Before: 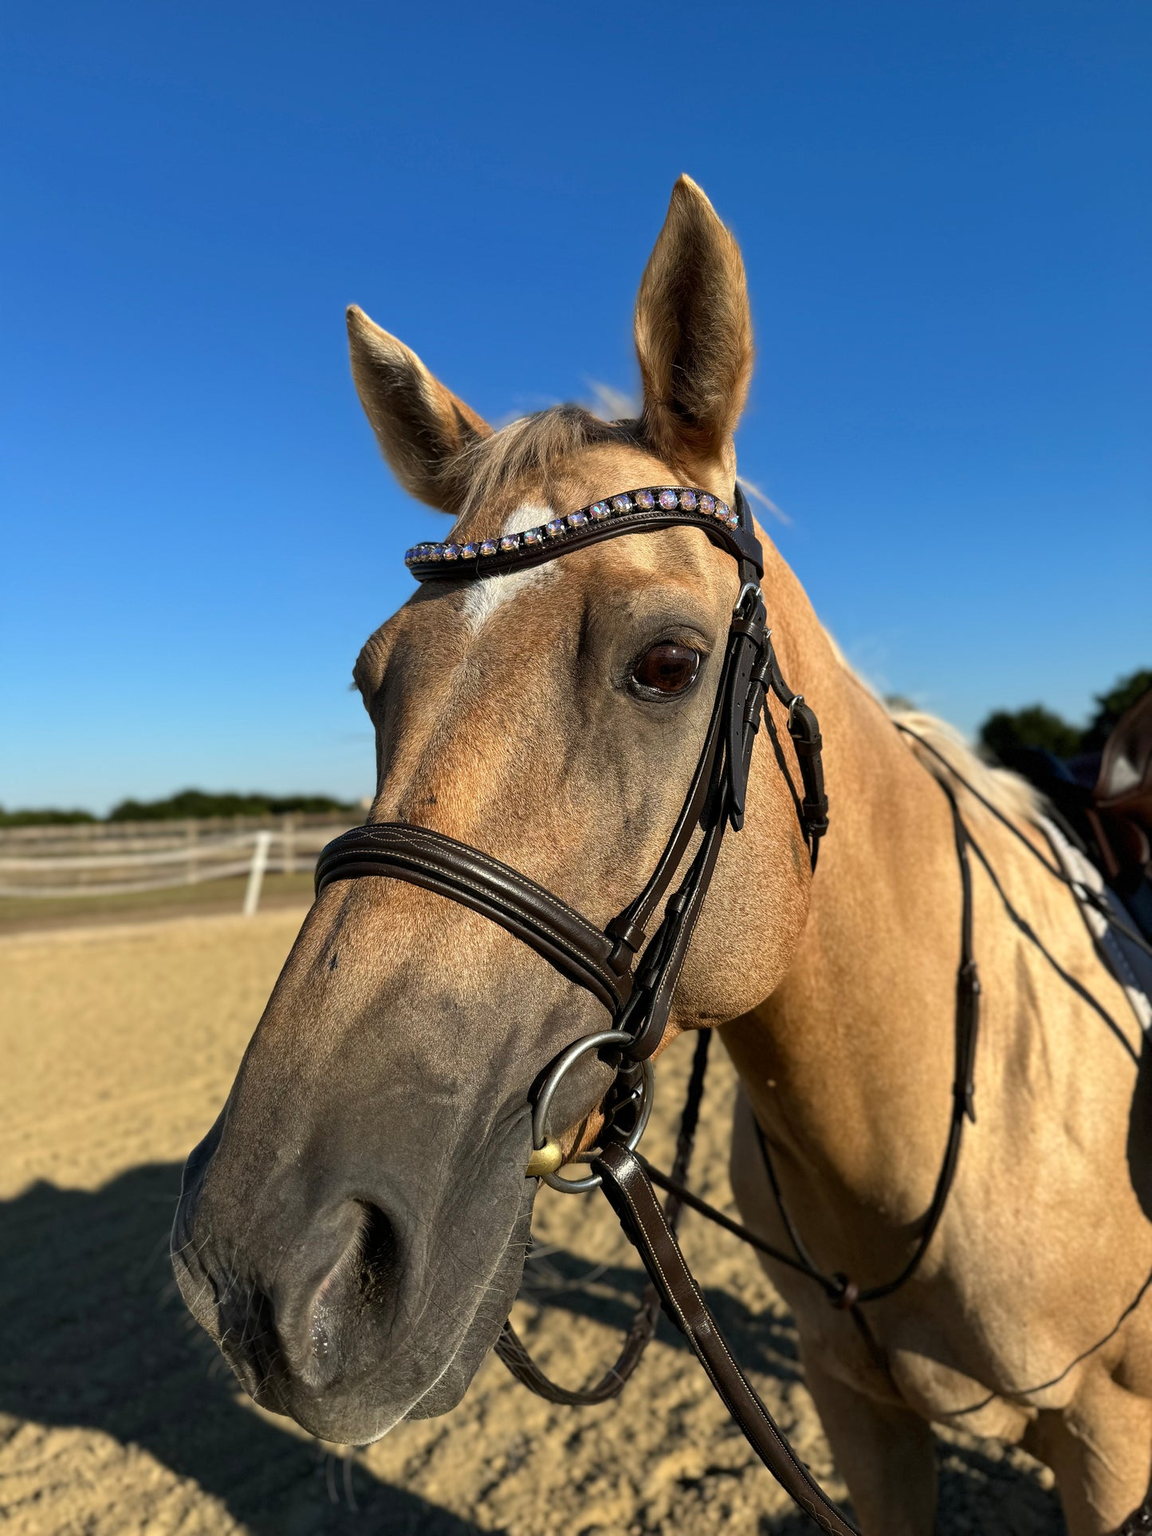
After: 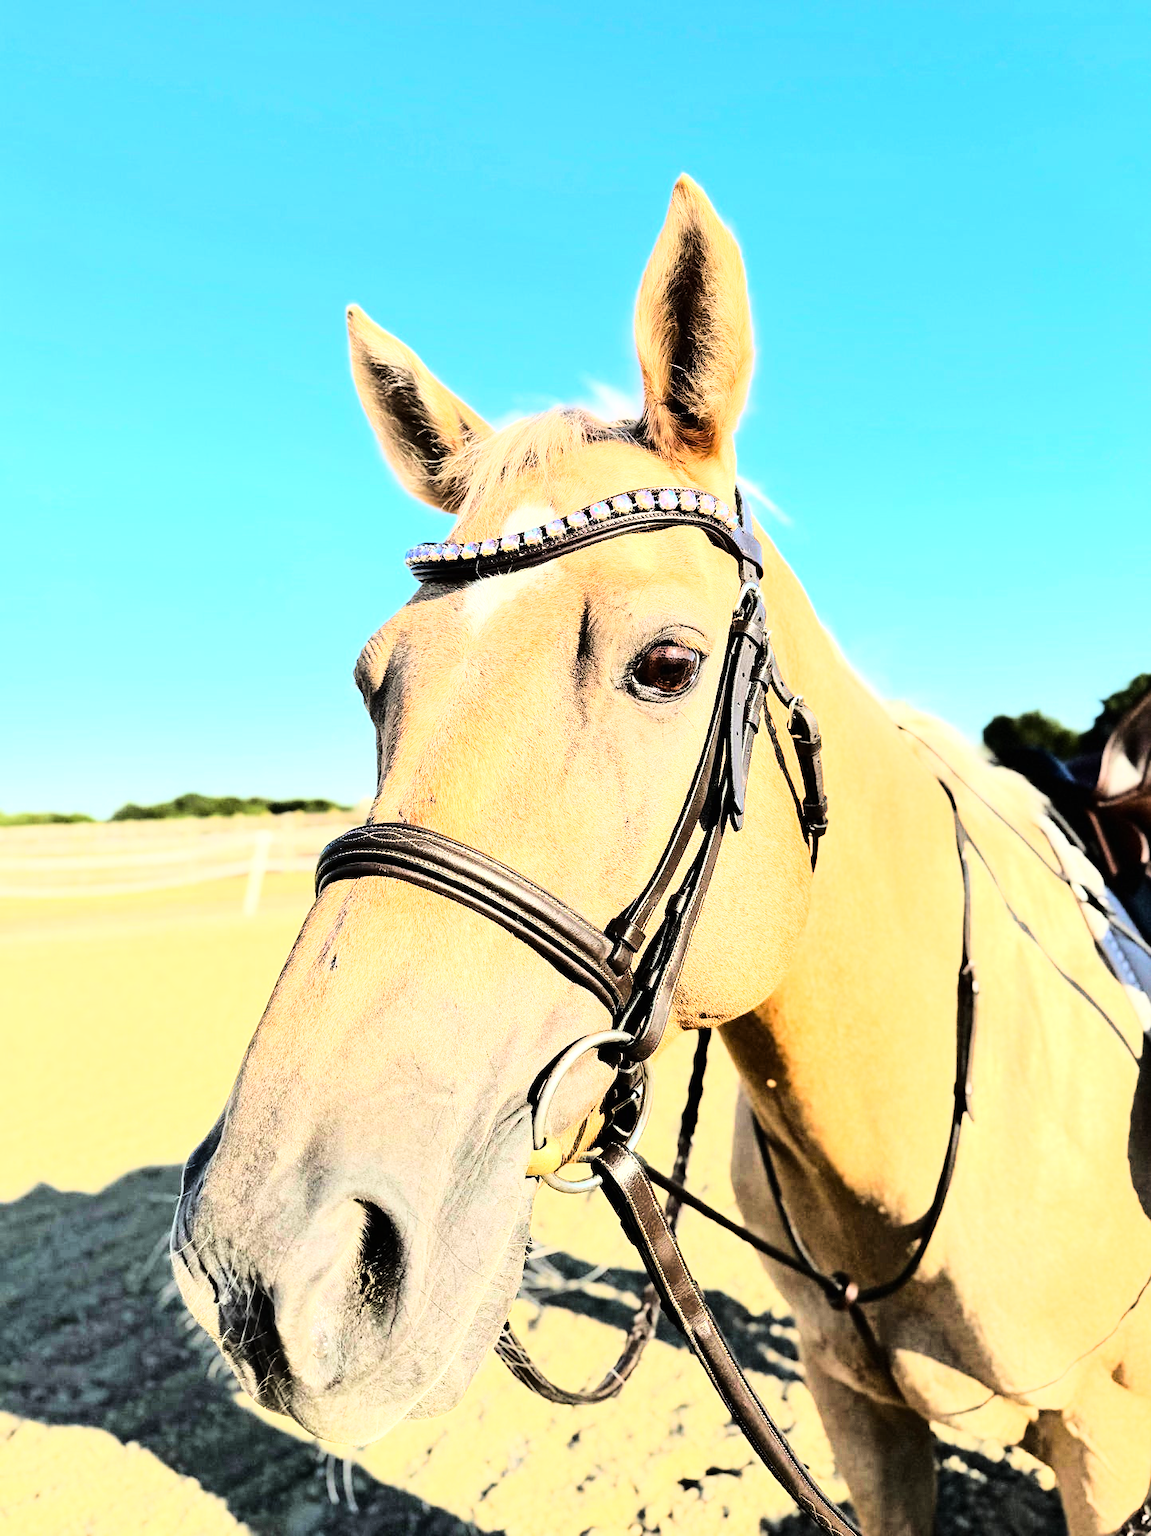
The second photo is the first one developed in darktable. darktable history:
exposure: black level correction 0, exposure 1.095 EV, compensate exposure bias true, compensate highlight preservation false
base curve: curves: ch0 [(0, 0) (0, 0) (0.002, 0.001) (0.008, 0.003) (0.019, 0.011) (0.037, 0.037) (0.064, 0.11) (0.102, 0.232) (0.152, 0.379) (0.216, 0.524) (0.296, 0.665) (0.394, 0.789) (0.512, 0.881) (0.651, 0.945) (0.813, 0.986) (1, 1)]
tone equalizer: -7 EV 0.15 EV, -6 EV 0.602 EV, -5 EV 1.12 EV, -4 EV 1.37 EV, -3 EV 1.13 EV, -2 EV 0.6 EV, -1 EV 0.156 EV, edges refinement/feathering 500, mask exposure compensation -1.57 EV, preserve details no
